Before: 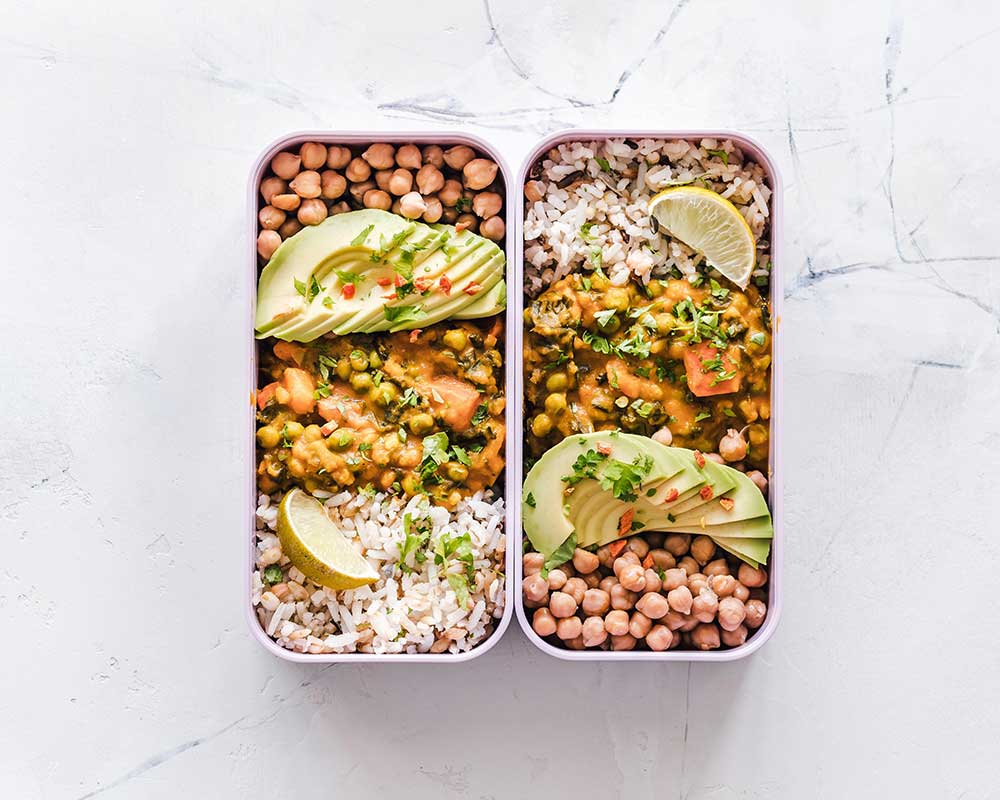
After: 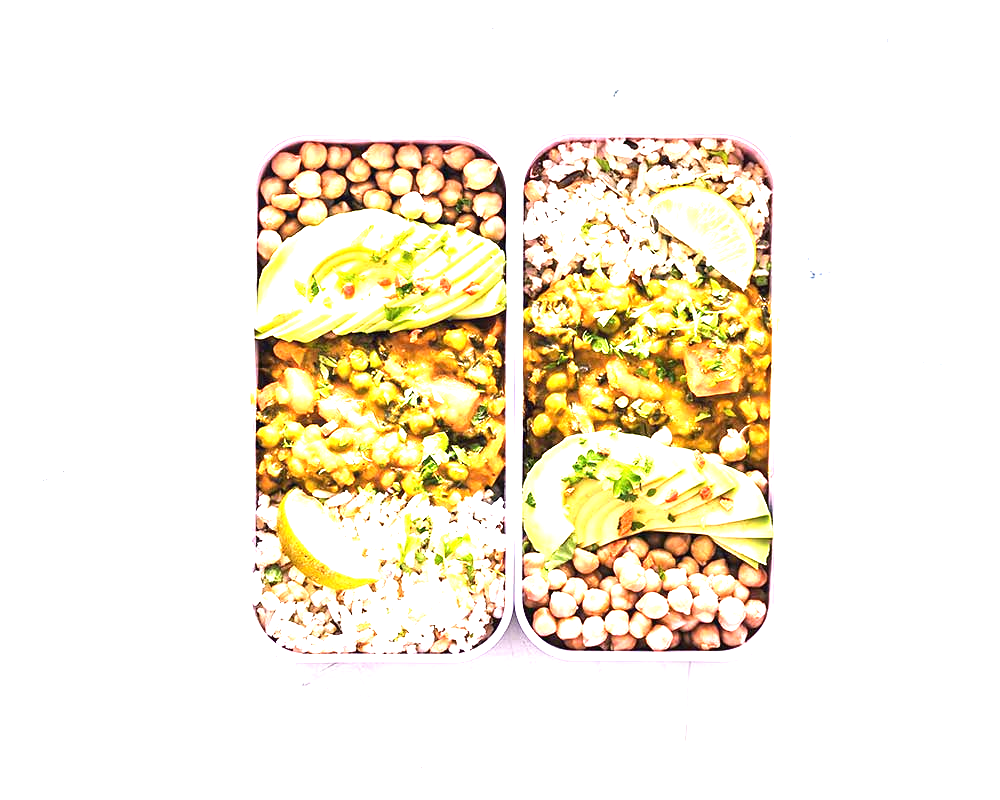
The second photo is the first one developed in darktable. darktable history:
exposure: black level correction 0, exposure 1.7 EV, compensate exposure bias true, compensate highlight preservation false
white balance: red 1.009, blue 1.027
color balance rgb: shadows lift › luminance -10%, highlights gain › luminance 10%, saturation formula JzAzBz (2021)
